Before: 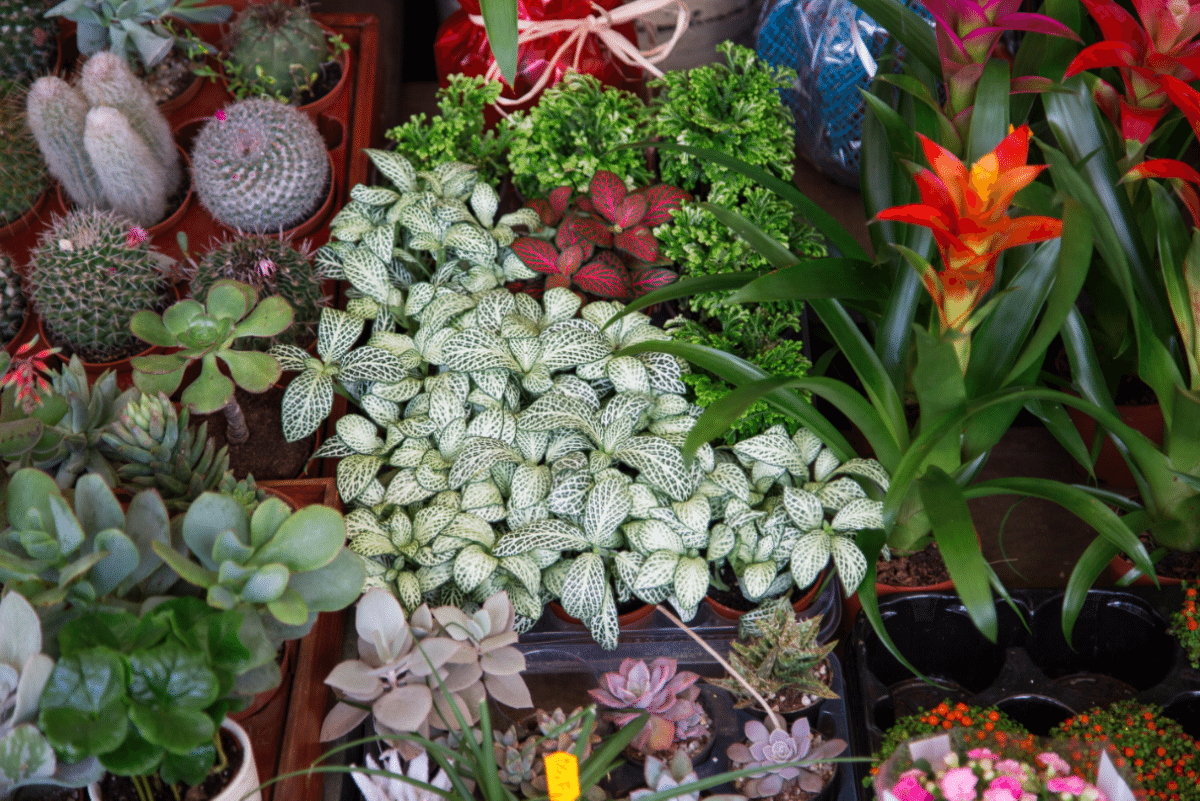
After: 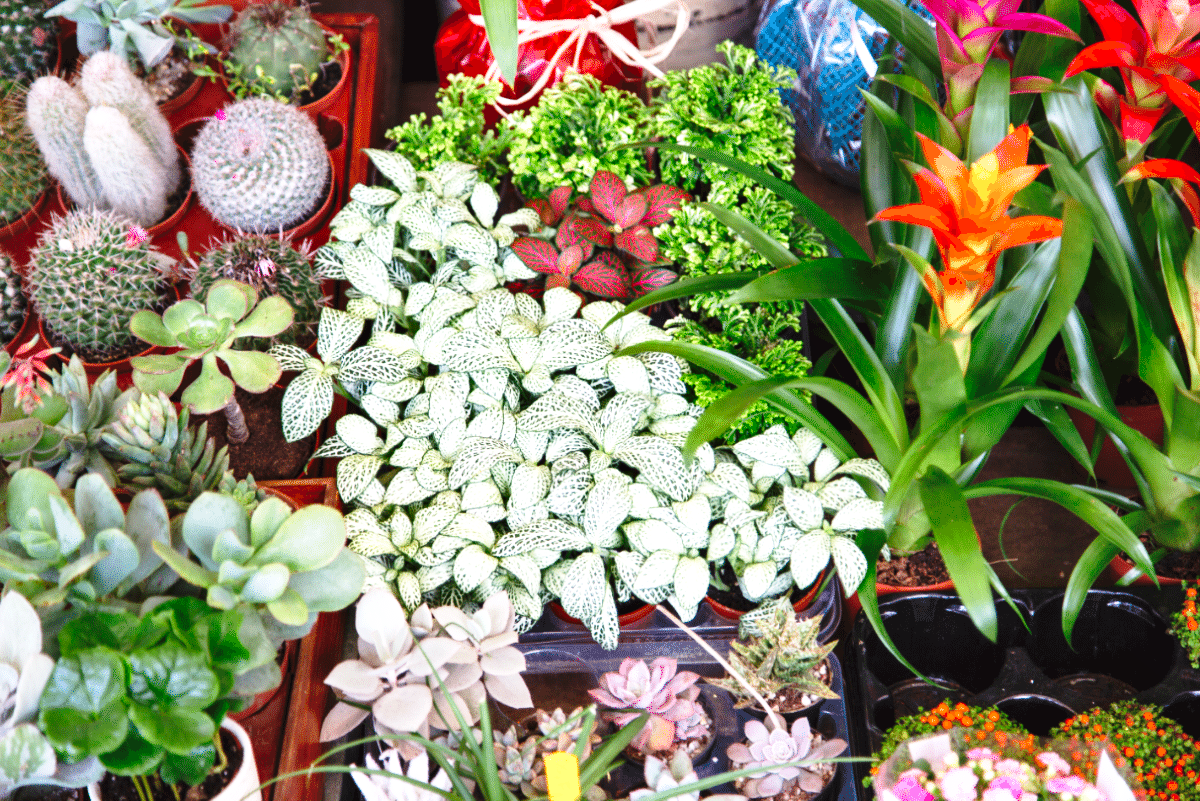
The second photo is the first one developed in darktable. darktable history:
shadows and highlights: shadows 39.71, highlights -52.62, low approximation 0.01, soften with gaussian
exposure: black level correction -0.001, exposure 0.908 EV, compensate highlight preservation false
base curve: curves: ch0 [(0, 0) (0.028, 0.03) (0.121, 0.232) (0.46, 0.748) (0.859, 0.968) (1, 1)], preserve colors none
